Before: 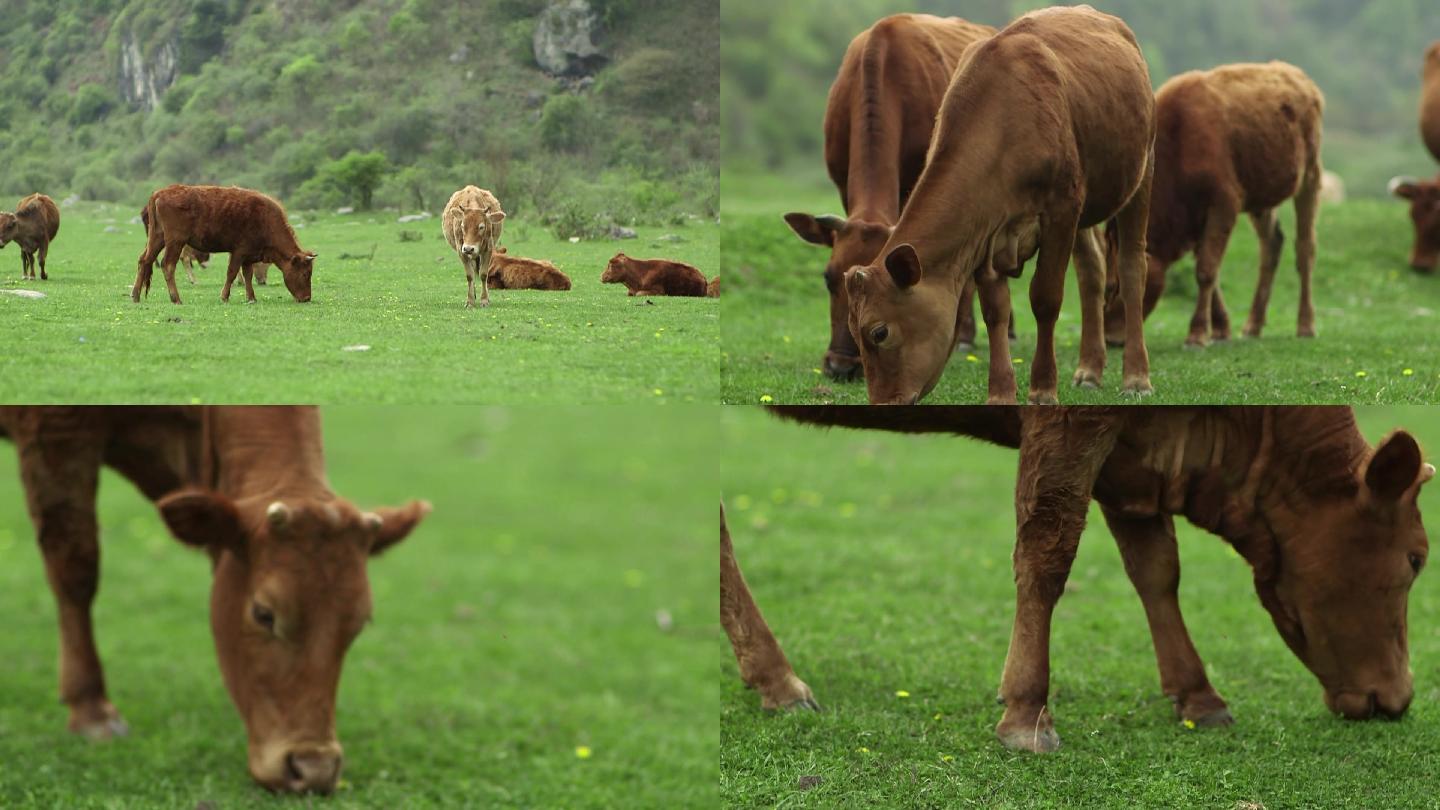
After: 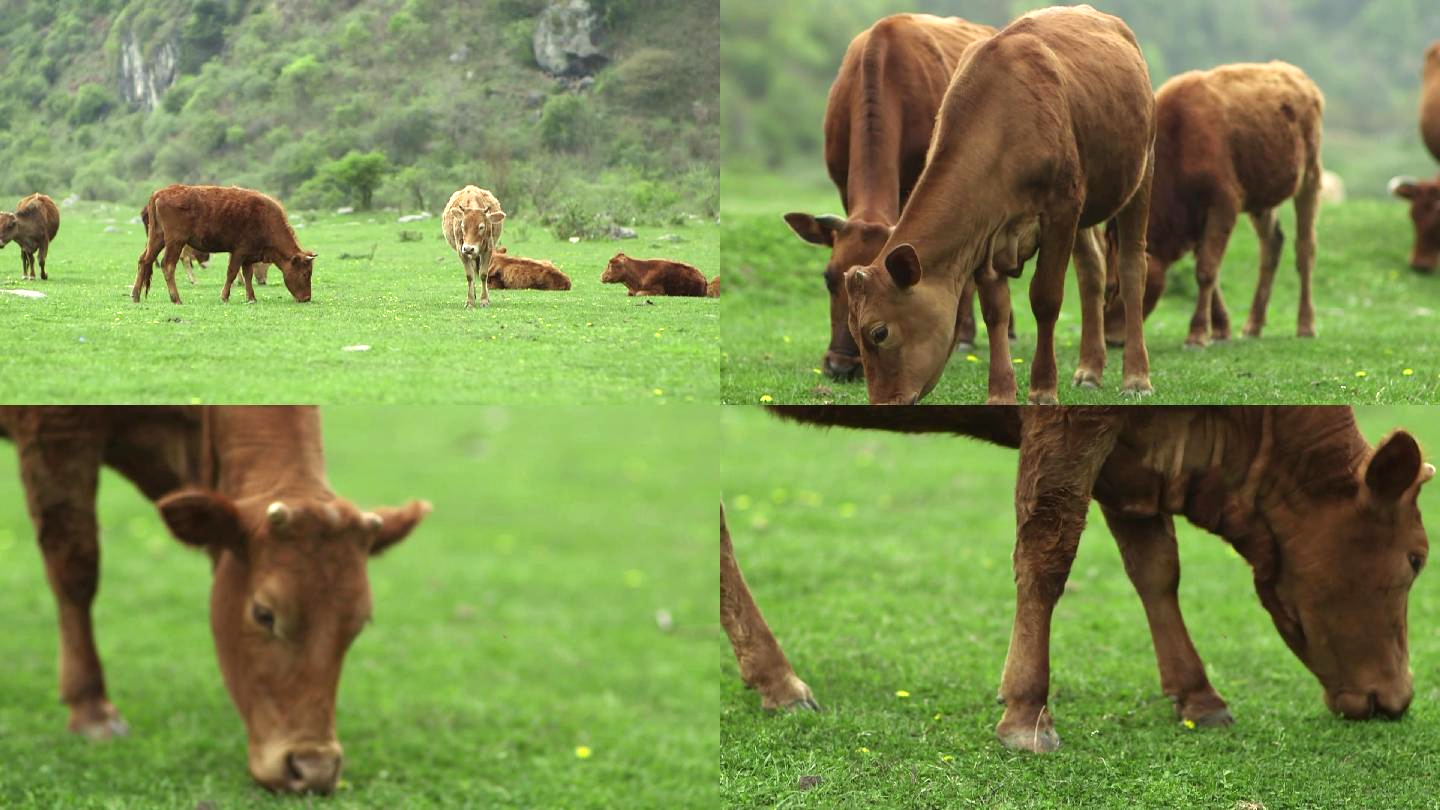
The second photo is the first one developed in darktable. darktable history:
exposure: black level correction 0, exposure 0.588 EV, compensate highlight preservation false
